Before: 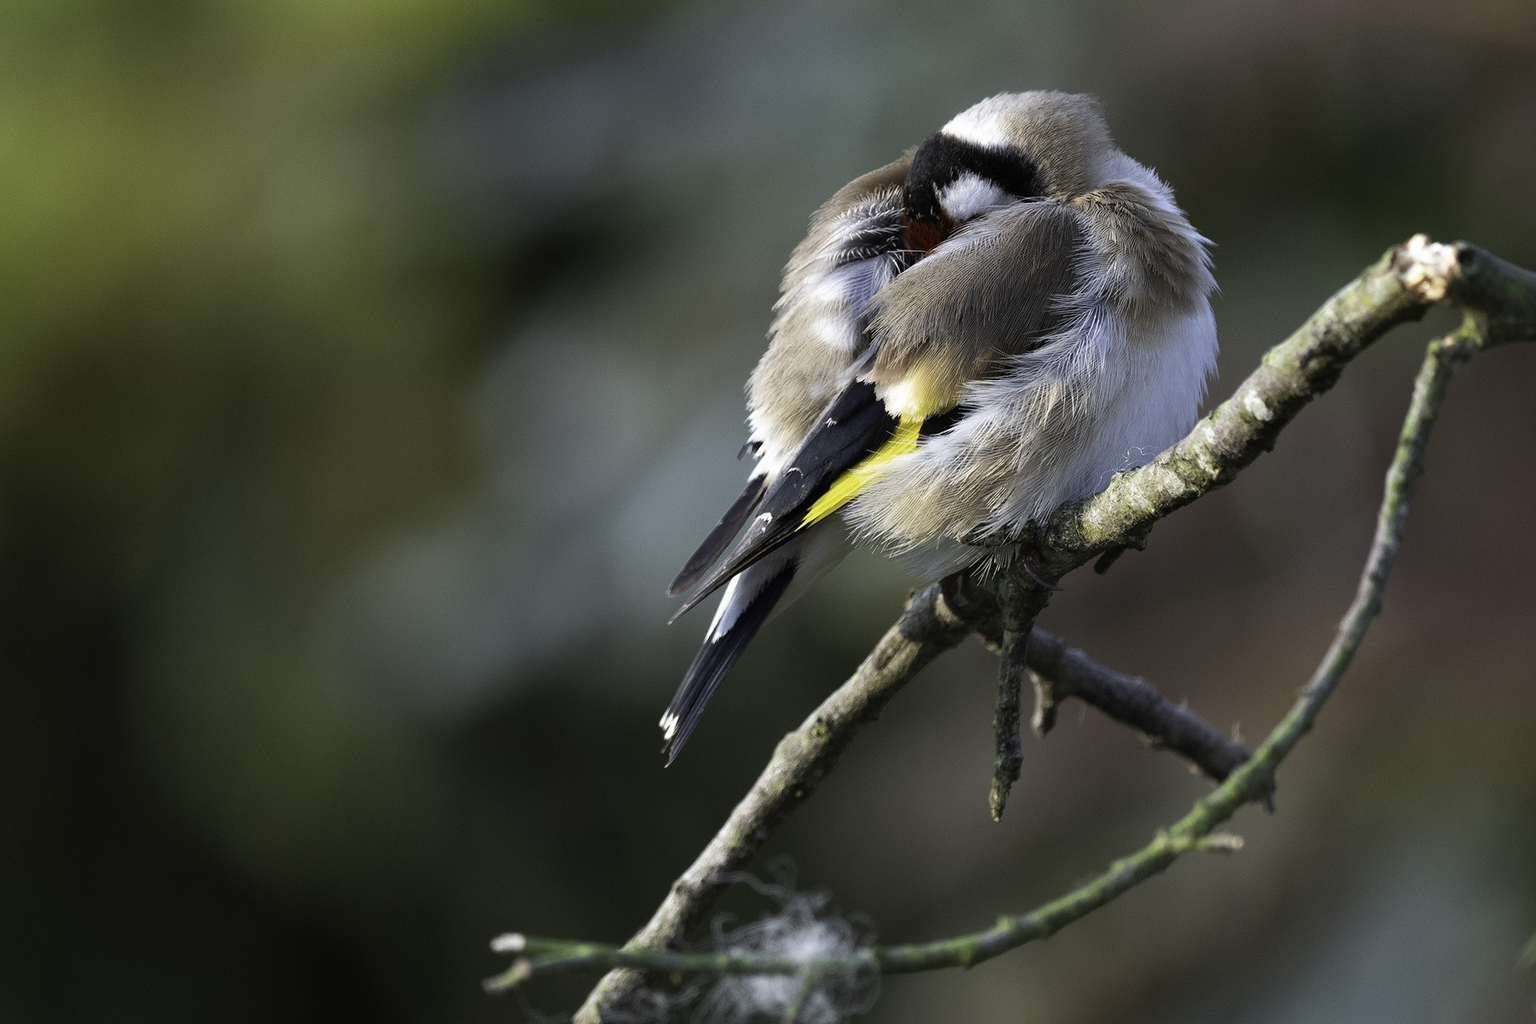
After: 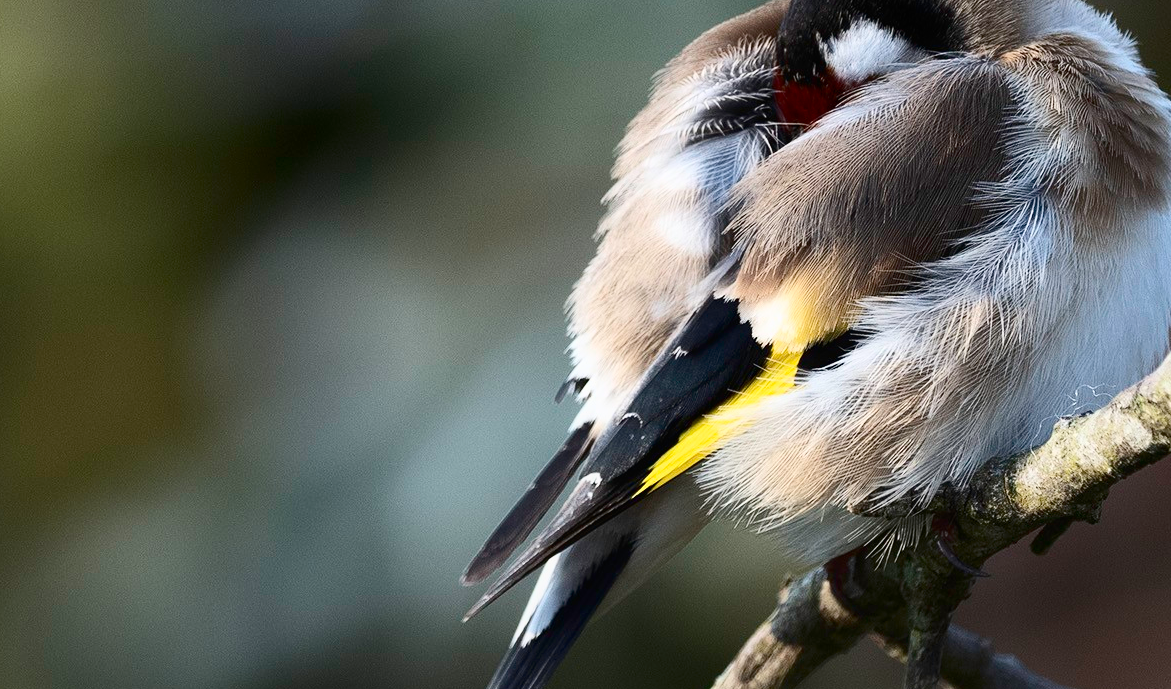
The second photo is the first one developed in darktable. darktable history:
contrast brightness saturation: contrast 0.28
contrast equalizer: y [[0.5, 0.488, 0.462, 0.461, 0.491, 0.5], [0.5 ×6], [0.5 ×6], [0 ×6], [0 ×6]]
crop: left 20.932%, top 15.471%, right 21.848%, bottom 34.081%
